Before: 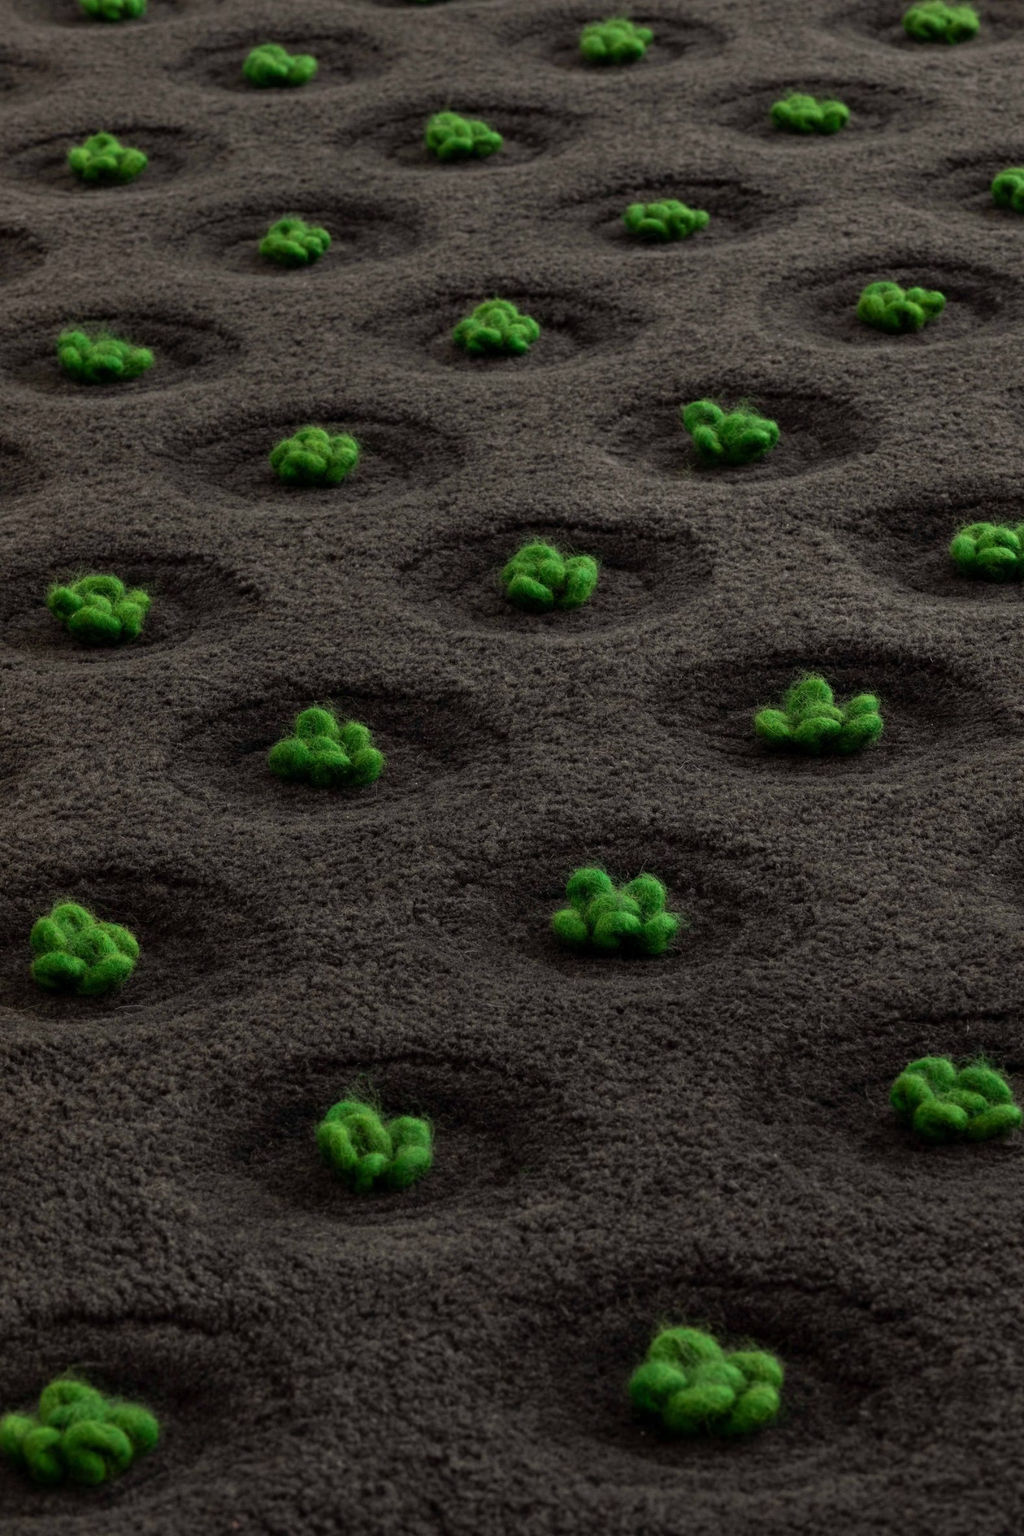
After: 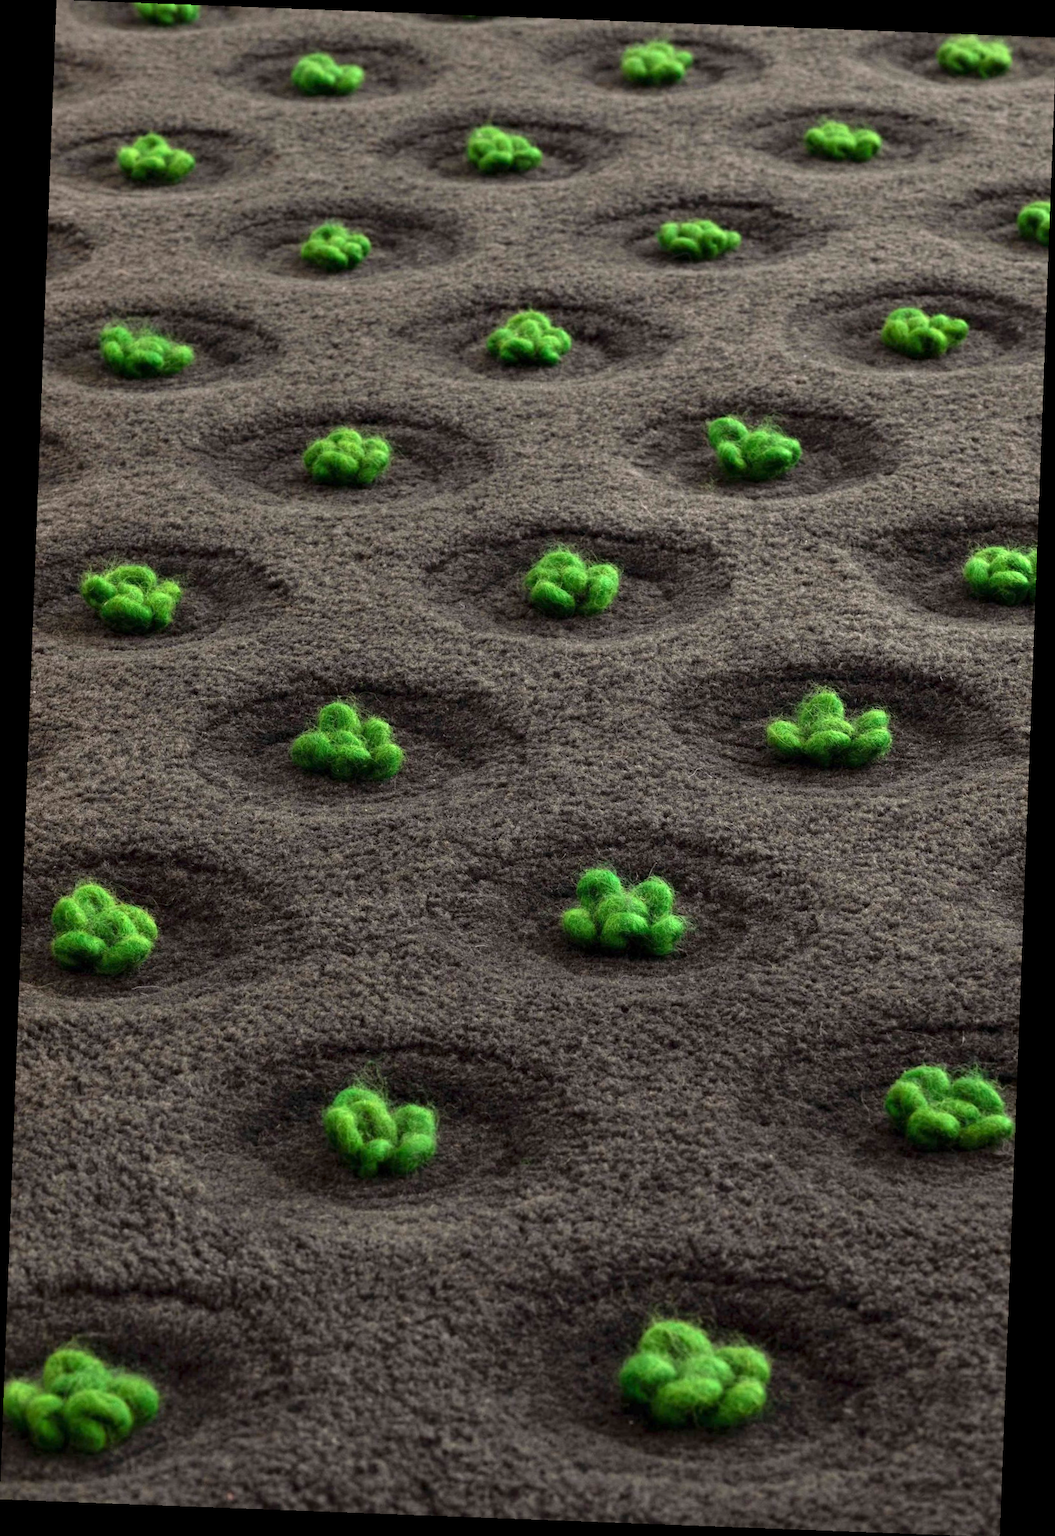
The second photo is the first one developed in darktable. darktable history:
rotate and perspective: rotation 2.17°, automatic cropping off
exposure: exposure 1.25 EV, compensate exposure bias true, compensate highlight preservation false
